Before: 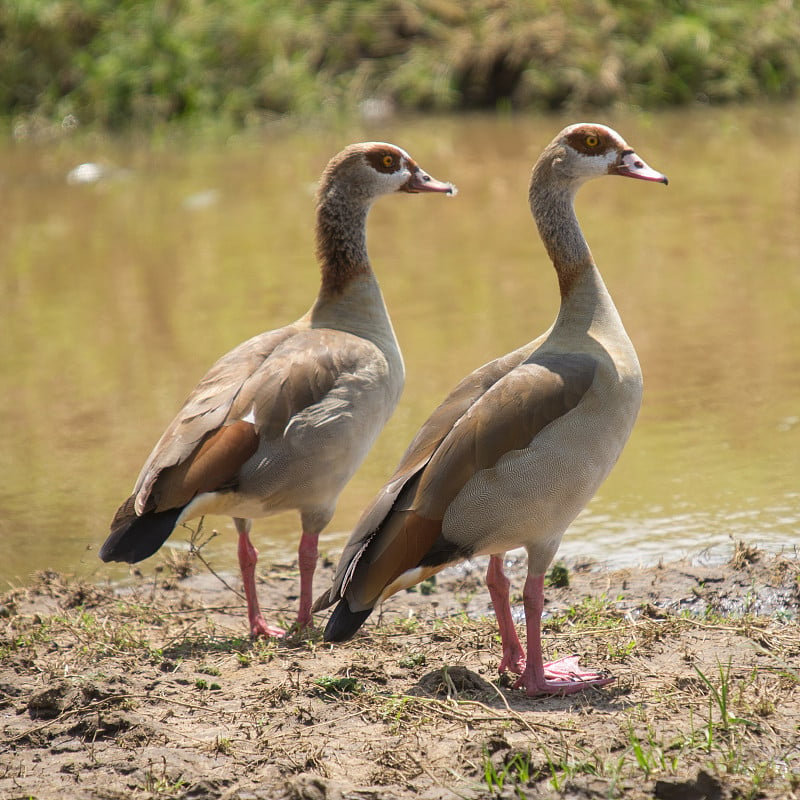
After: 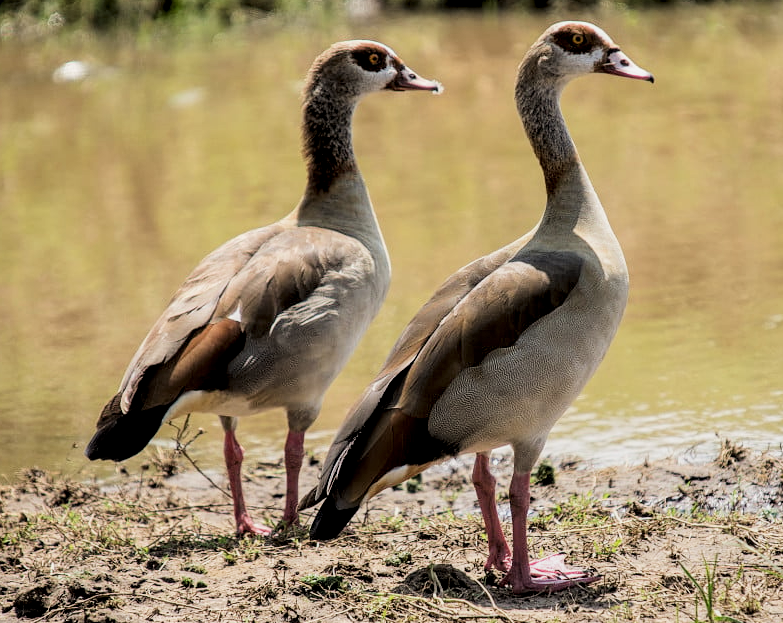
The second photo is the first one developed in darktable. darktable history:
local contrast: highlights 83%, shadows 81%
filmic rgb: black relative exposure -5 EV, hardness 2.88, contrast 1.4, highlights saturation mix -30%
crop and rotate: left 1.814%, top 12.818%, right 0.25%, bottom 9.225%
